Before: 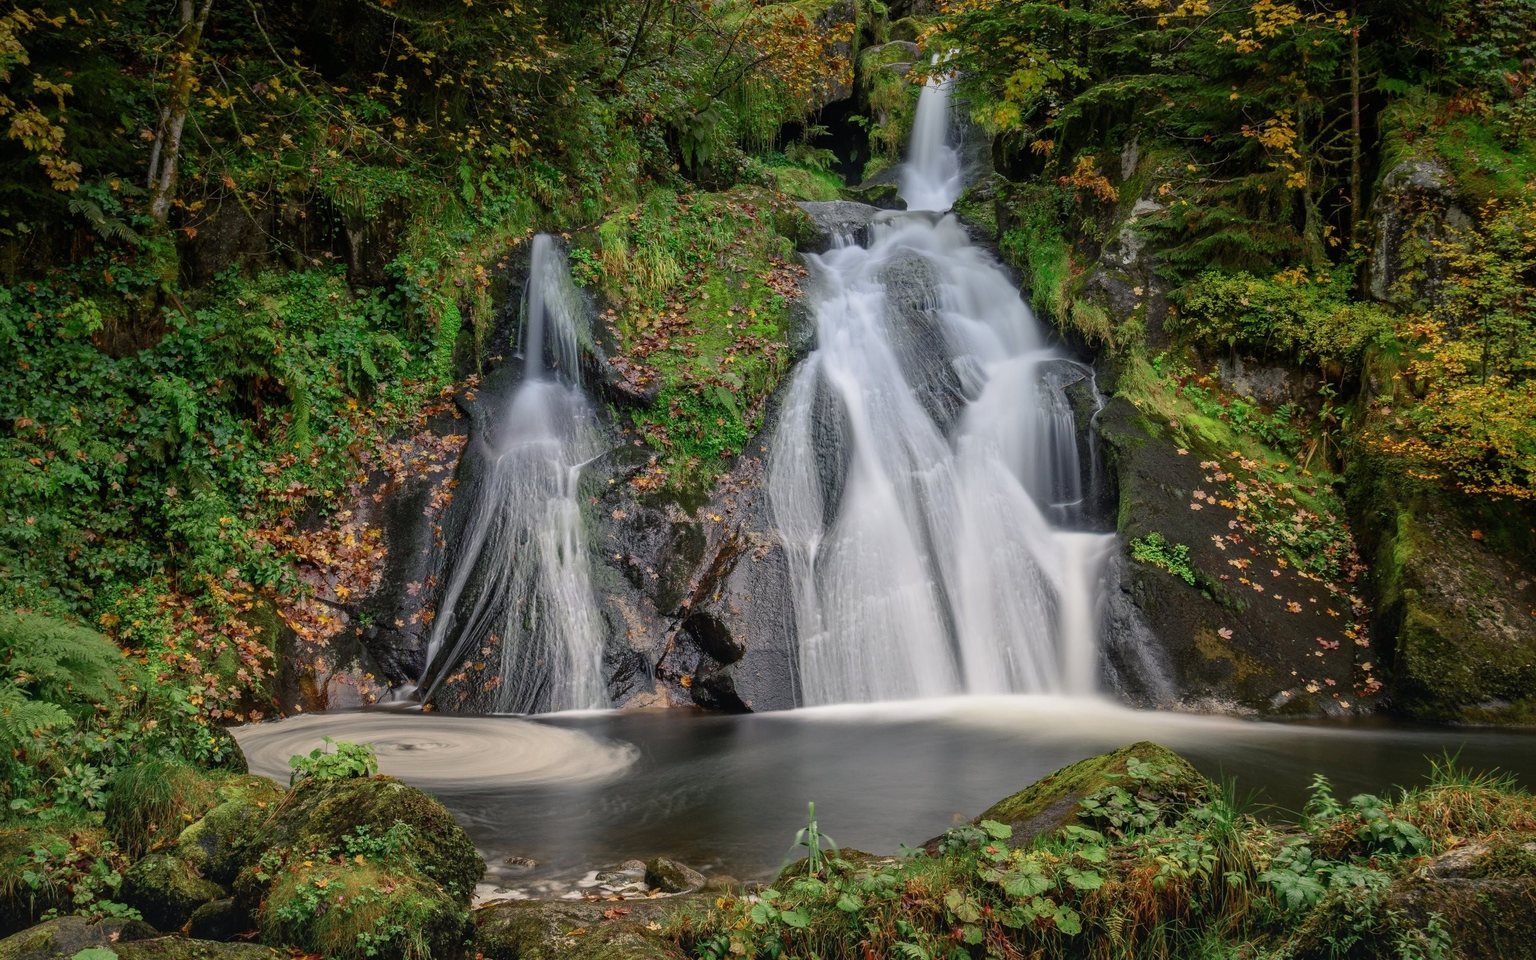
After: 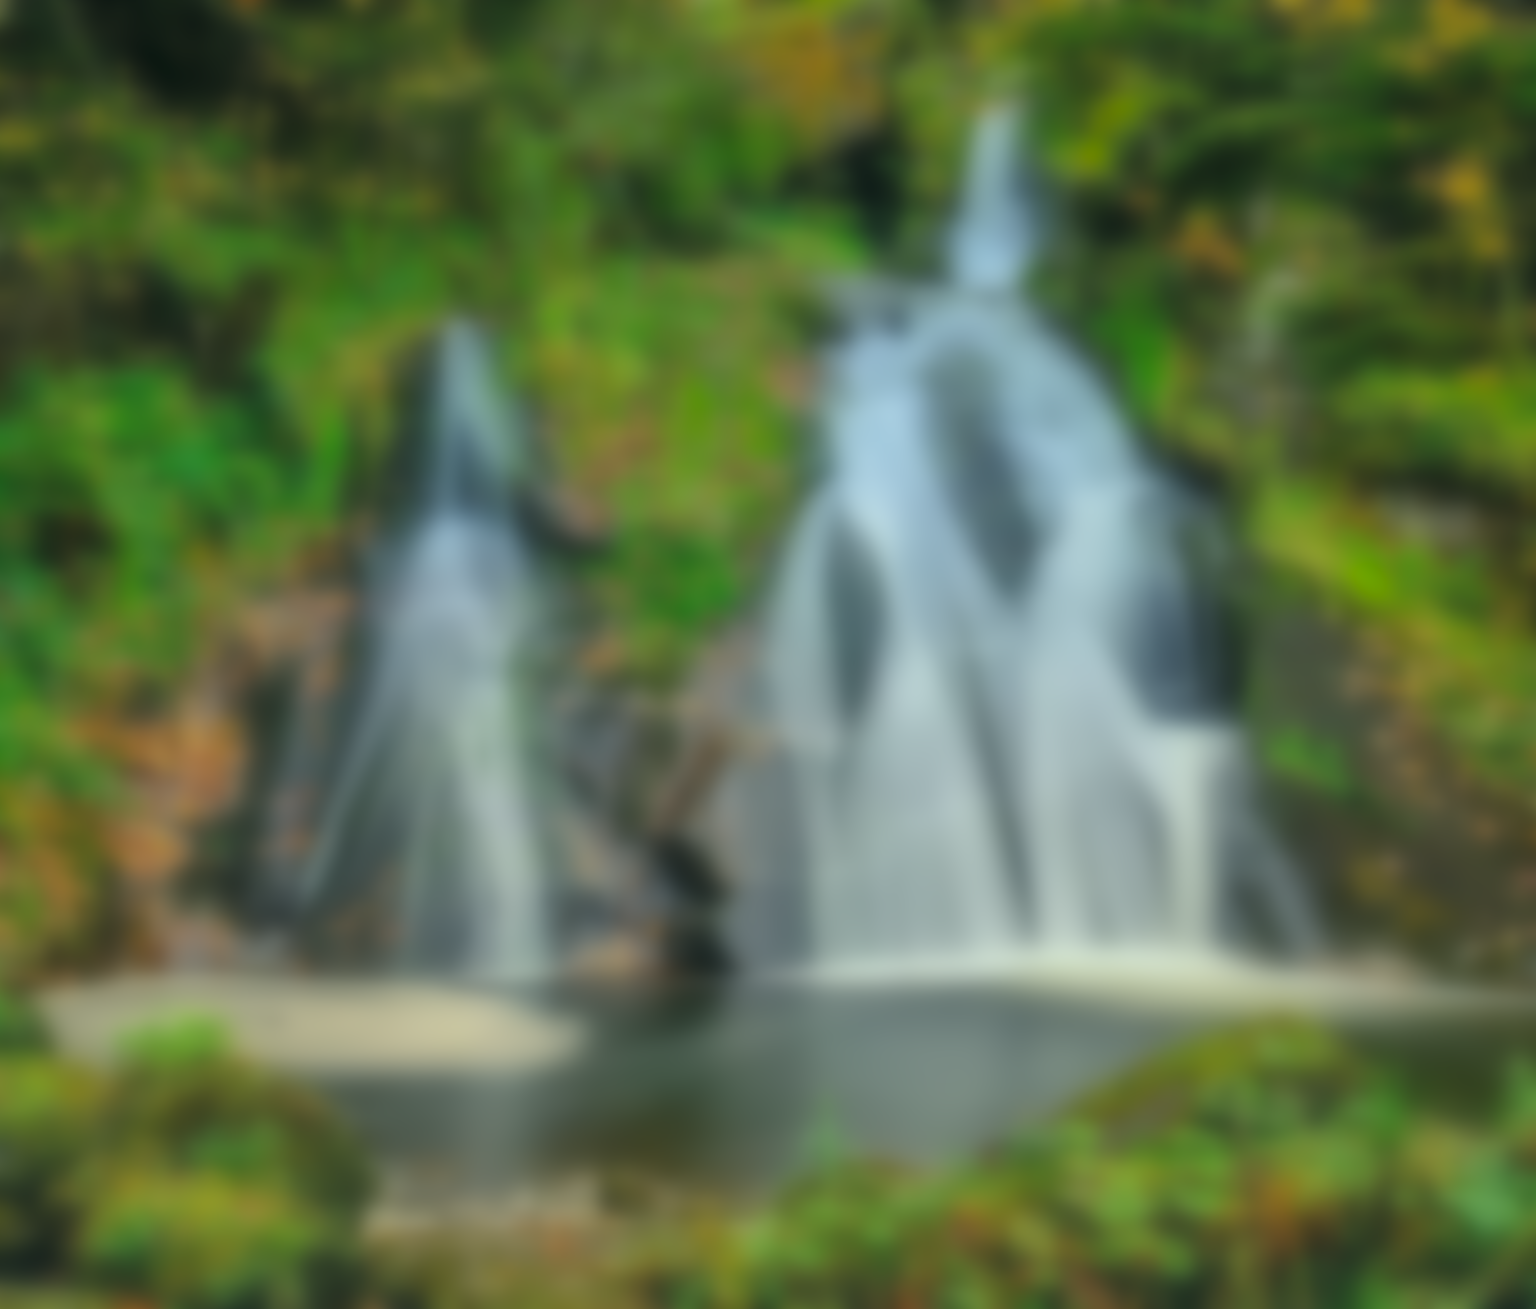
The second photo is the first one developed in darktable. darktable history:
lowpass: radius 16, unbound 0
sharpen: on, module defaults
crop: left 13.443%, right 13.31%
haze removal: compatibility mode true, adaptive false
shadows and highlights: radius 100.41, shadows 50.55, highlights -64.36, highlights color adjustment 49.82%, soften with gaussian
color correction: highlights a* -7.33, highlights b* 1.26, shadows a* -3.55, saturation 1.4
contrast brightness saturation: brightness 0.15
